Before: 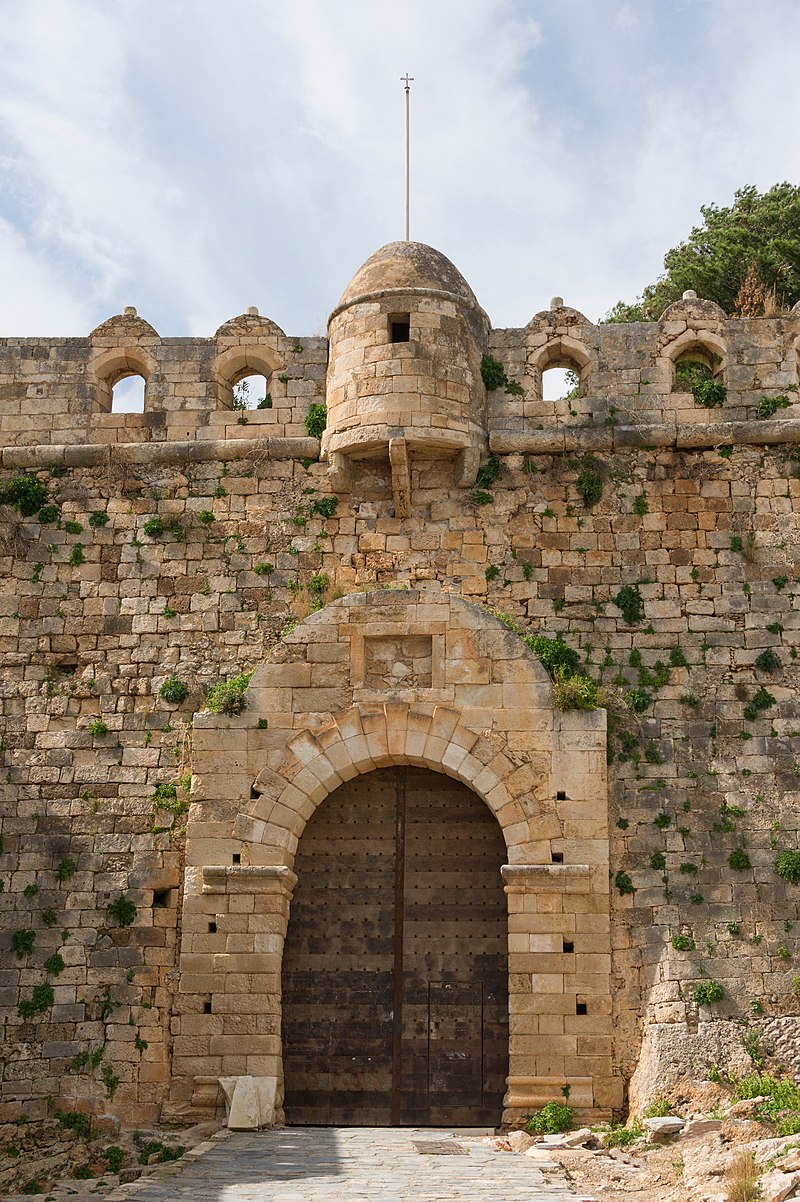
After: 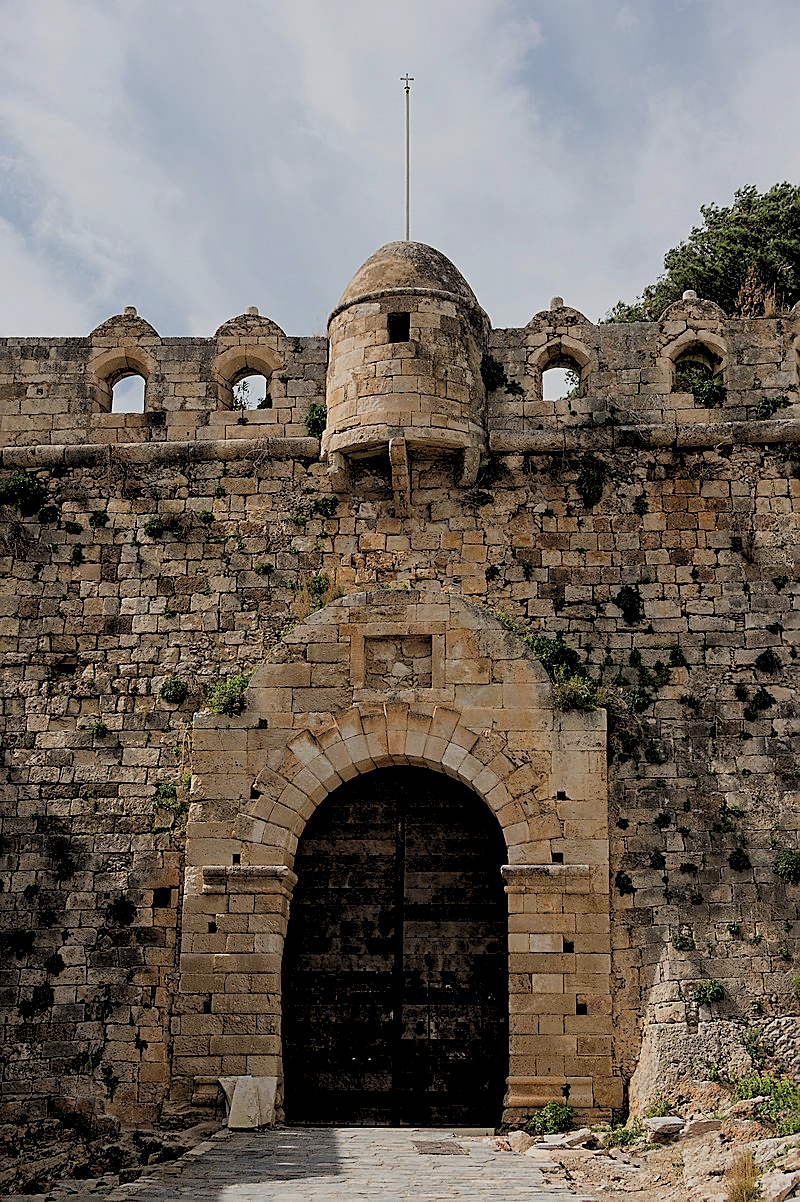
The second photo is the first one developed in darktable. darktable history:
rgb levels: levels [[0.029, 0.461, 0.922], [0, 0.5, 1], [0, 0.5, 1]]
sharpen: on, module defaults
exposure: black level correction 0, exposure -0.721 EV, compensate highlight preservation false
